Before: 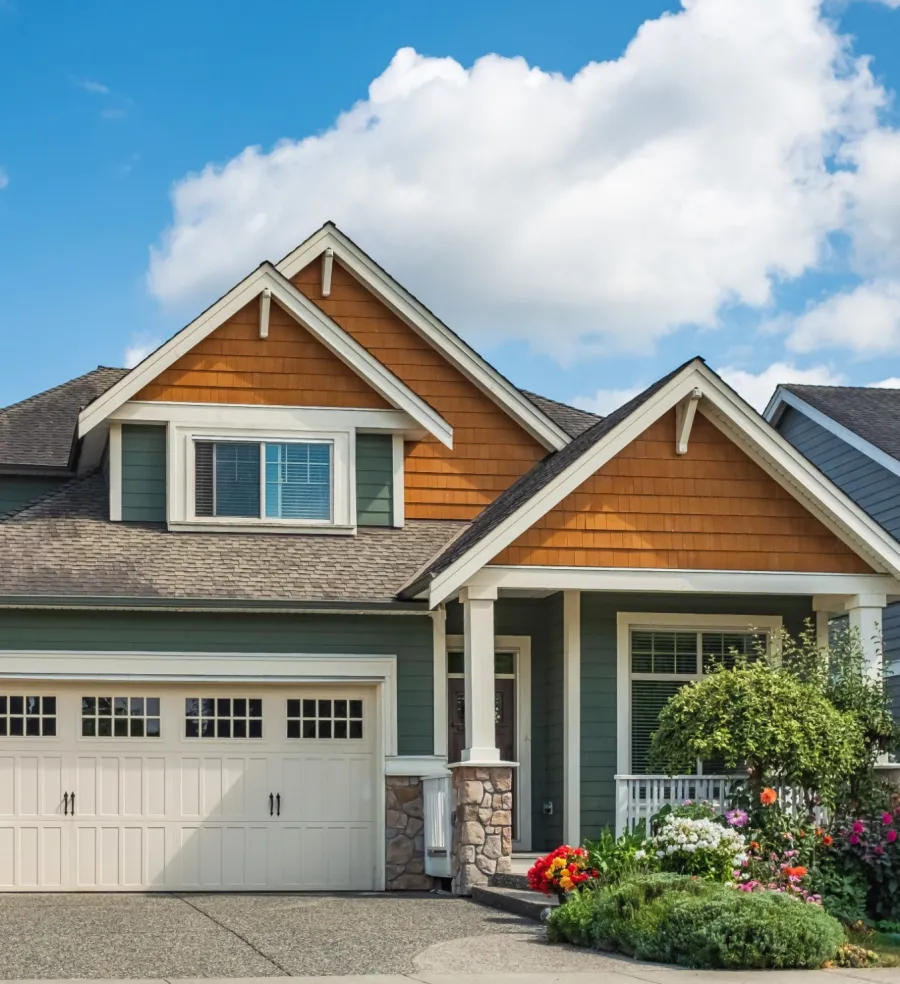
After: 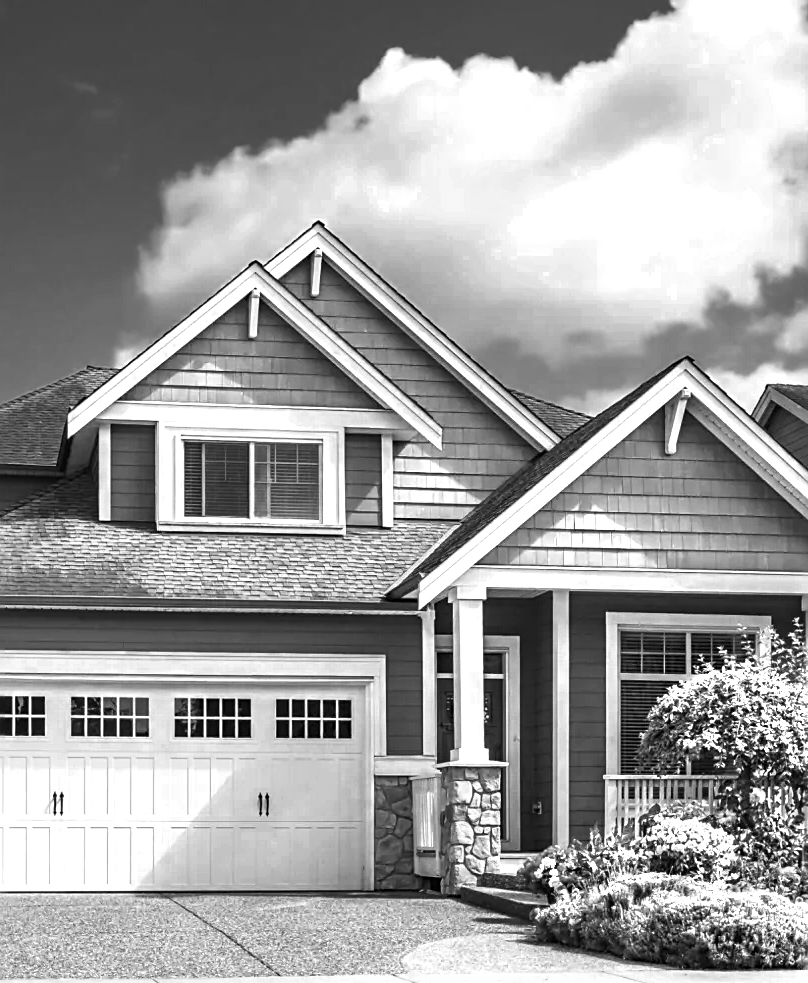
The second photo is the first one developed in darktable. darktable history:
color zones: curves: ch0 [(0, 0.554) (0.146, 0.662) (0.293, 0.86) (0.503, 0.774) (0.637, 0.106) (0.74, 0.072) (0.866, 0.488) (0.998, 0.569)]; ch1 [(0, 0) (0.143, 0) (0.286, 0) (0.429, 0) (0.571, 0) (0.714, 0) (0.857, 0)]
contrast brightness saturation: contrast 0.097, saturation -0.365
crop and rotate: left 1.268%, right 8.934%
color balance rgb: linear chroma grading › global chroma 15.584%, perceptual saturation grading › global saturation 31.234%, perceptual brilliance grading › highlights 9.235%, perceptual brilliance grading › mid-tones 5.298%
sharpen: on, module defaults
